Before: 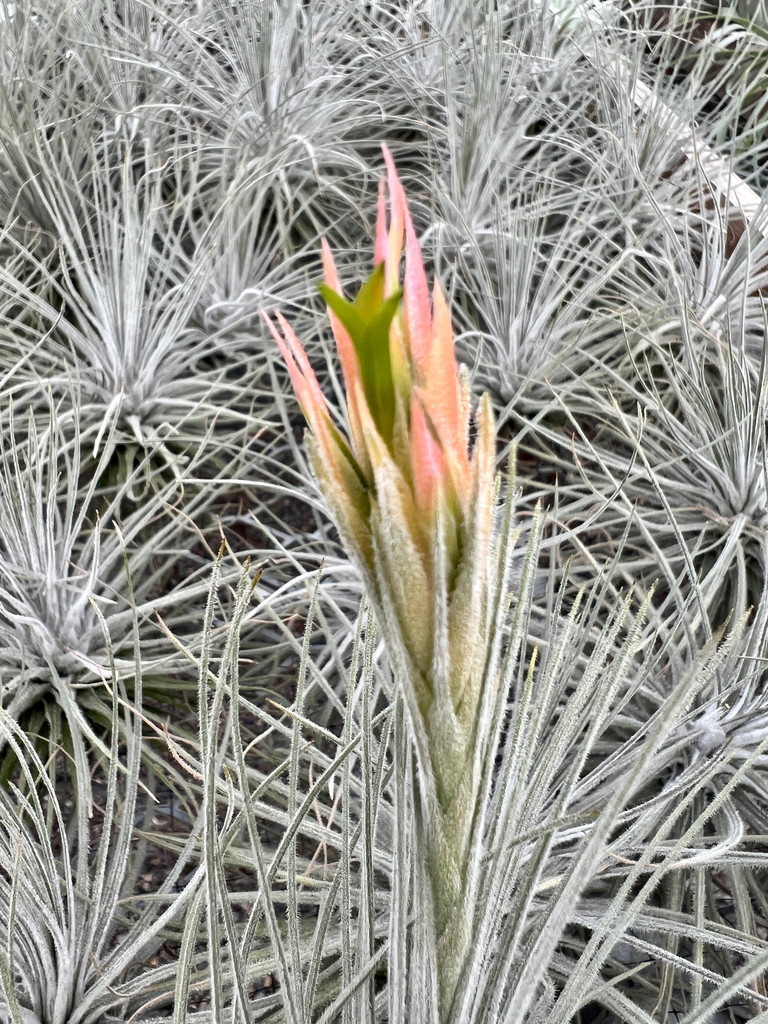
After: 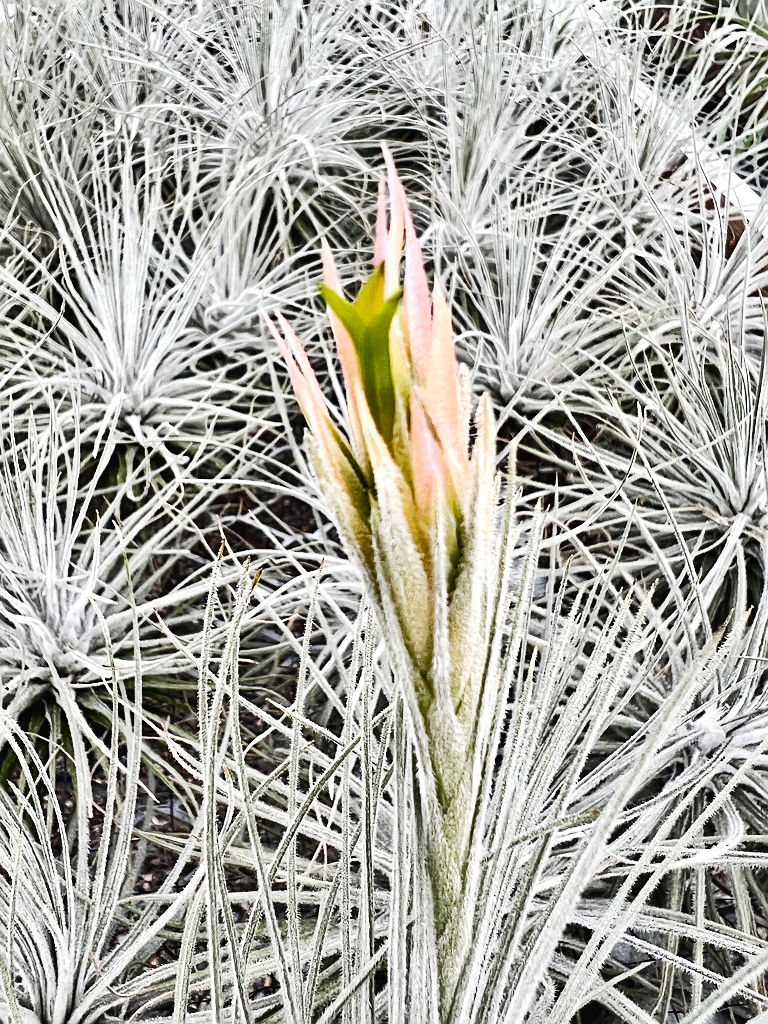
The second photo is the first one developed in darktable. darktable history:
tone curve: curves: ch0 [(0, 0.023) (0.113, 0.081) (0.204, 0.197) (0.498, 0.608) (0.709, 0.819) (0.984, 0.961)]; ch1 [(0, 0) (0.172, 0.123) (0.317, 0.272) (0.414, 0.382) (0.476, 0.479) (0.505, 0.501) (0.528, 0.54) (0.618, 0.647) (0.709, 0.764) (1, 1)]; ch2 [(0, 0) (0.411, 0.424) (0.492, 0.502) (0.521, 0.521) (0.55, 0.576) (0.686, 0.638) (1, 1)], preserve colors none
tone equalizer: -8 EV -0.747 EV, -7 EV -0.698 EV, -6 EV -0.623 EV, -5 EV -0.376 EV, -3 EV 0.371 EV, -2 EV 0.6 EV, -1 EV 0.691 EV, +0 EV 0.731 EV, edges refinement/feathering 500, mask exposure compensation -1.57 EV, preserve details guided filter
shadows and highlights: shadows 43.53, white point adjustment -1.39, soften with gaussian
sharpen: on, module defaults
